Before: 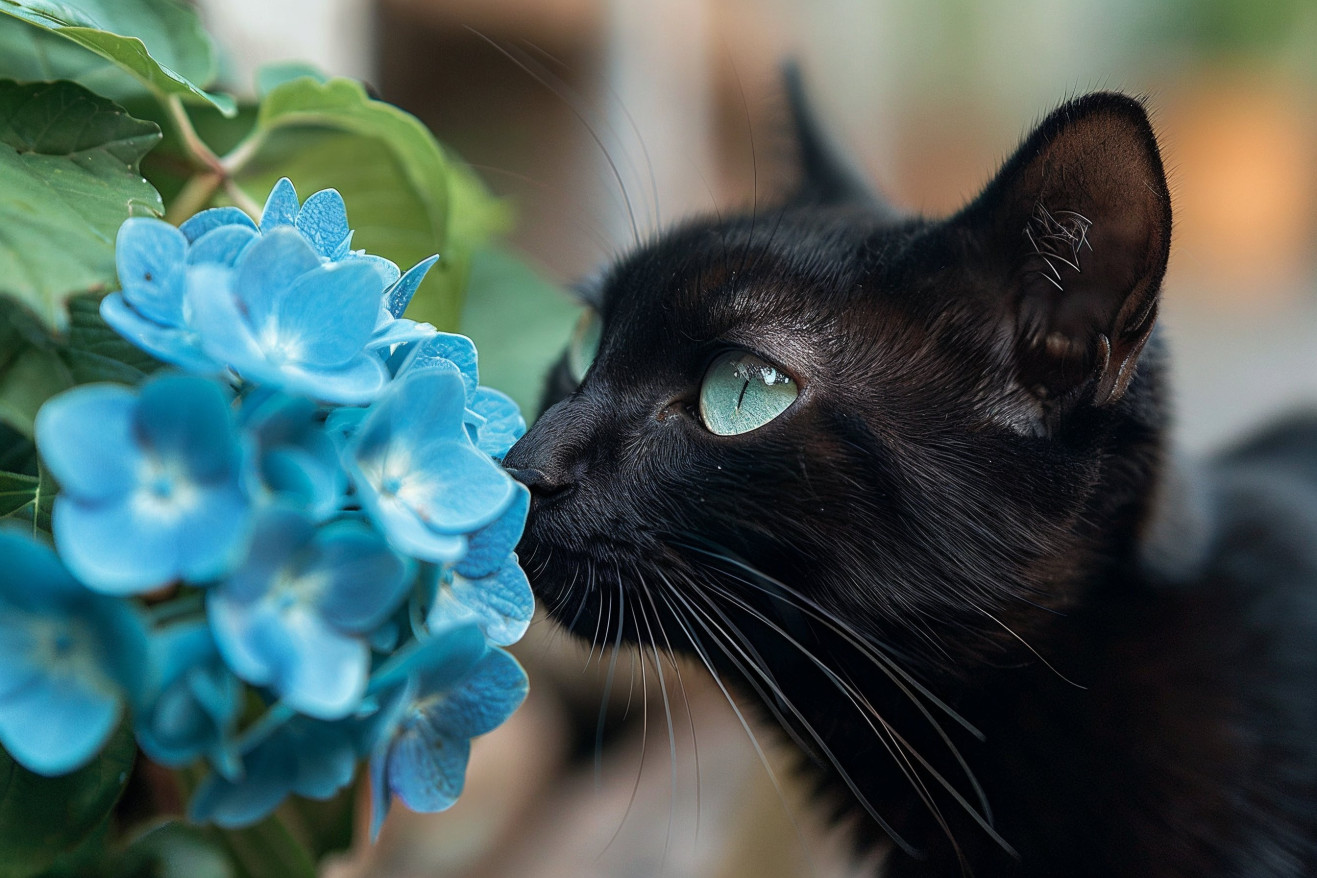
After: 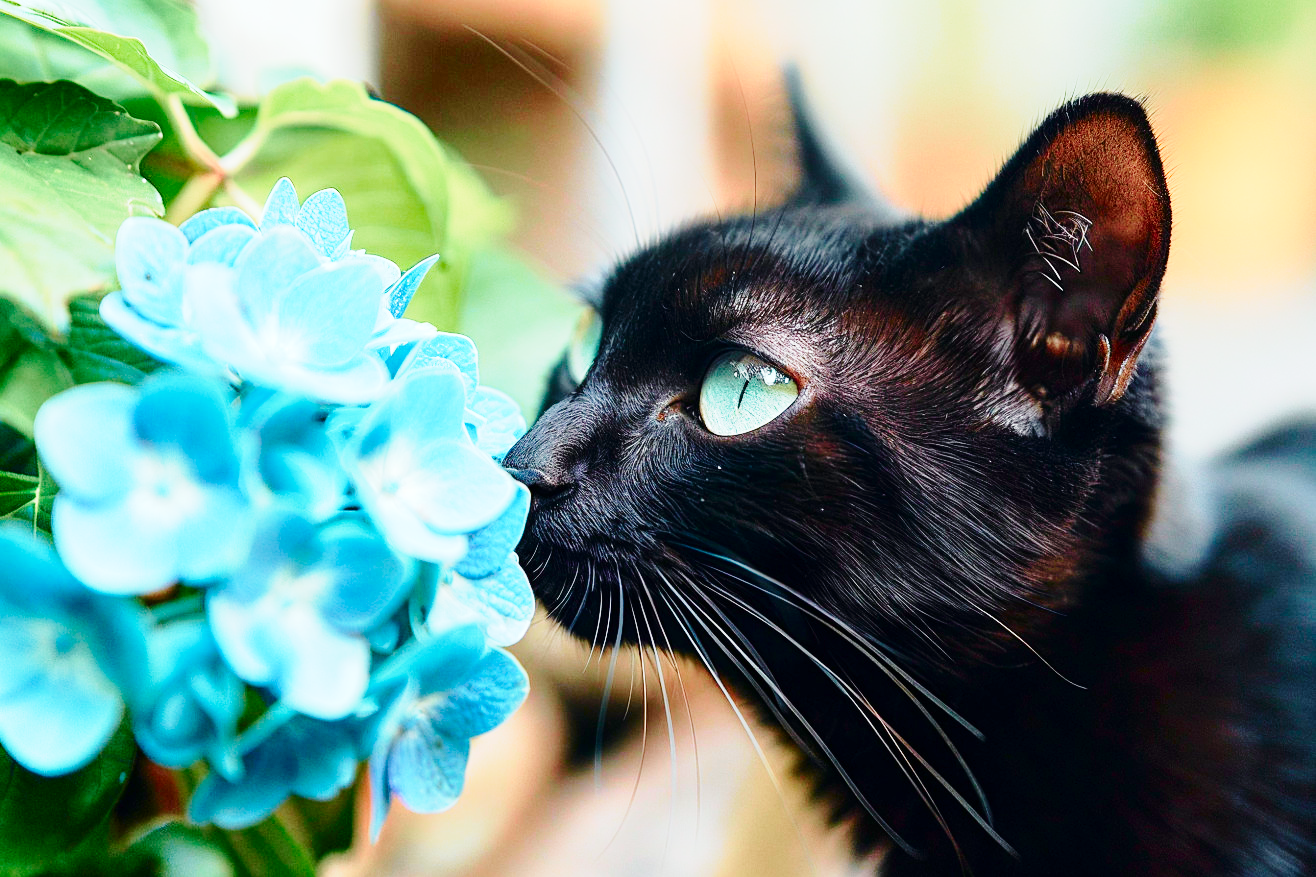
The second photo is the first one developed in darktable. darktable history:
base curve: curves: ch0 [(0, 0) (0.028, 0.03) (0.121, 0.232) (0.46, 0.748) (0.859, 0.968) (1, 1)], preserve colors none
exposure: black level correction 0, exposure 0.9 EV, compensate highlight preservation false
color balance rgb: perceptual saturation grading › global saturation 20%, perceptual saturation grading › highlights -25%, perceptual saturation grading › shadows 50%
tone curve: curves: ch0 [(0, 0) (0.058, 0.027) (0.214, 0.183) (0.304, 0.288) (0.51, 0.549) (0.658, 0.7) (0.741, 0.775) (0.844, 0.866) (0.986, 0.957)]; ch1 [(0, 0) (0.172, 0.123) (0.312, 0.296) (0.437, 0.429) (0.471, 0.469) (0.502, 0.5) (0.513, 0.515) (0.572, 0.603) (0.617, 0.653) (0.68, 0.724) (0.889, 0.924) (1, 1)]; ch2 [(0, 0) (0.411, 0.424) (0.489, 0.49) (0.502, 0.5) (0.517, 0.519) (0.549, 0.578) (0.604, 0.628) (0.693, 0.686) (1, 1)], color space Lab, independent channels, preserve colors none
